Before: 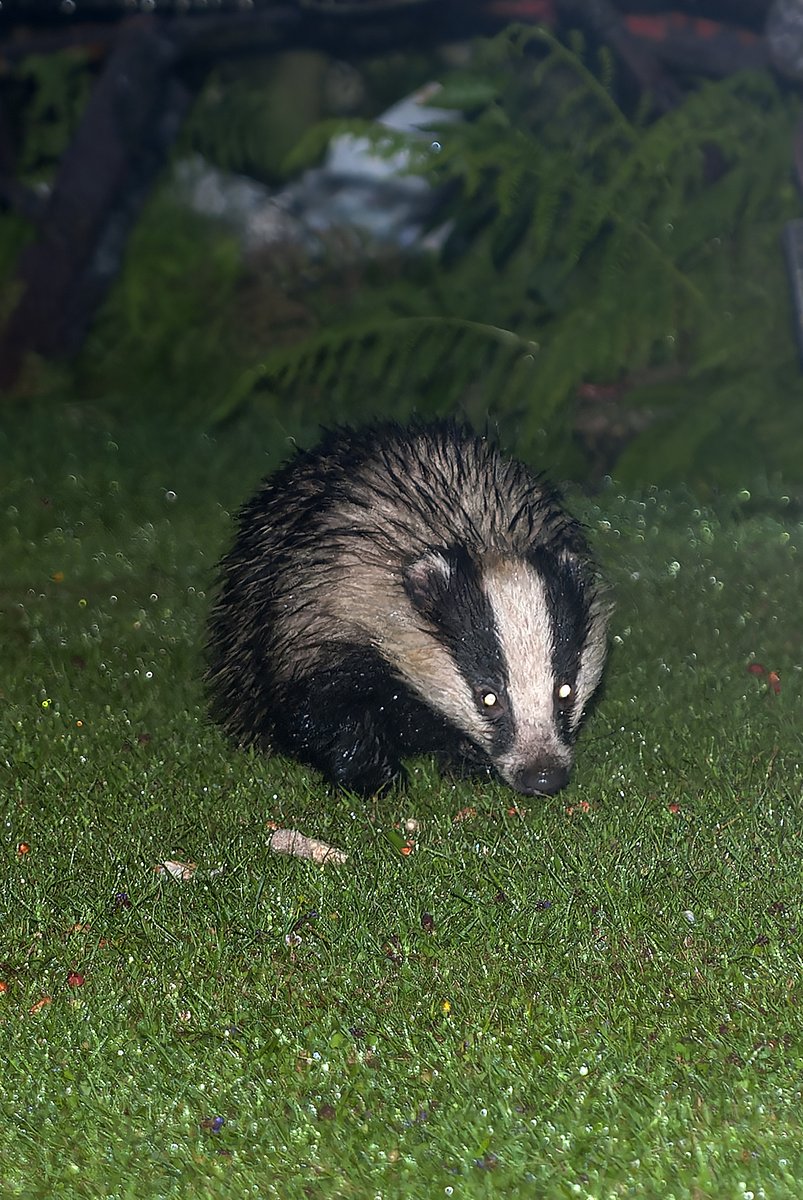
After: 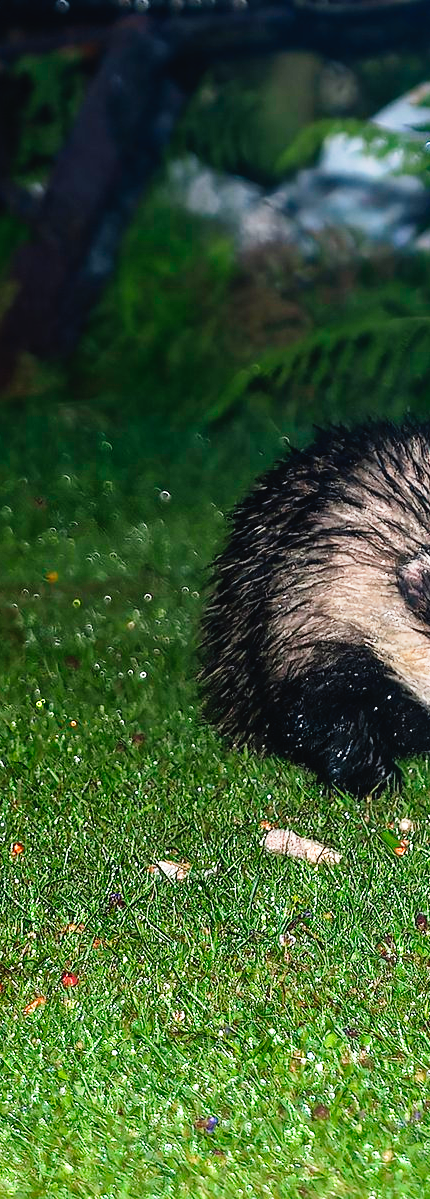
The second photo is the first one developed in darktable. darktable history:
crop: left 0.762%, right 45.567%, bottom 0.083%
tone curve: curves: ch0 [(0, 0.023) (0.087, 0.065) (0.184, 0.168) (0.45, 0.54) (0.57, 0.683) (0.706, 0.841) (0.877, 0.948) (1, 0.984)]; ch1 [(0, 0) (0.388, 0.369) (0.447, 0.447) (0.505, 0.5) (0.534, 0.535) (0.563, 0.563) (0.579, 0.59) (0.644, 0.663) (1, 1)]; ch2 [(0, 0) (0.301, 0.259) (0.385, 0.395) (0.492, 0.496) (0.518, 0.537) (0.583, 0.605) (0.673, 0.667) (1, 1)], preserve colors none
exposure: black level correction 0, exposure 0.498 EV, compensate highlight preservation false
